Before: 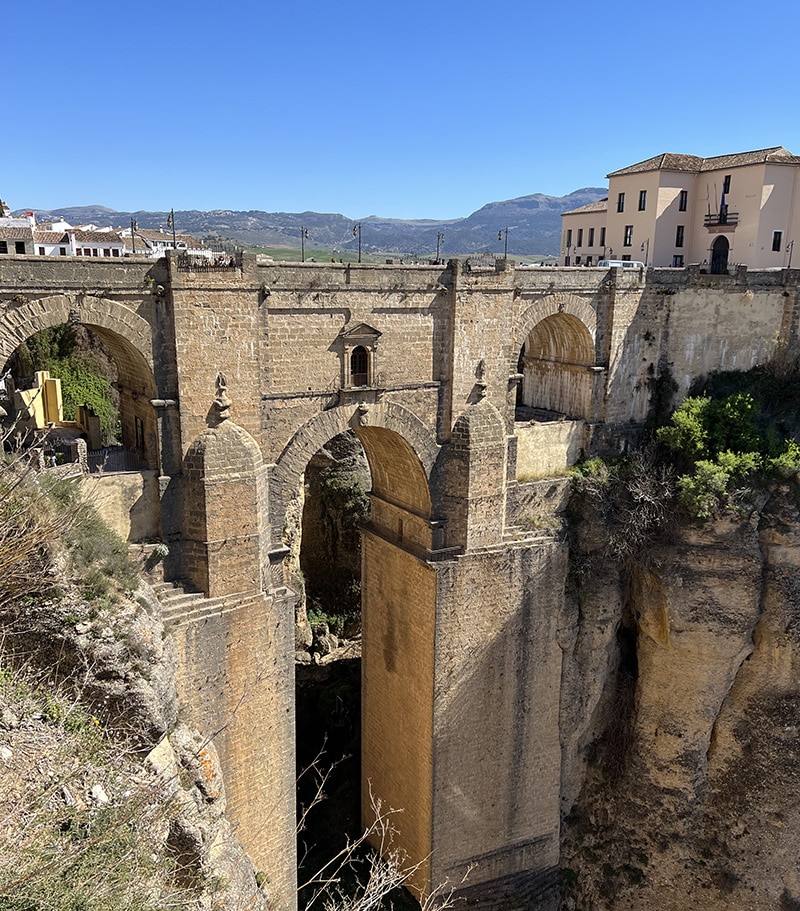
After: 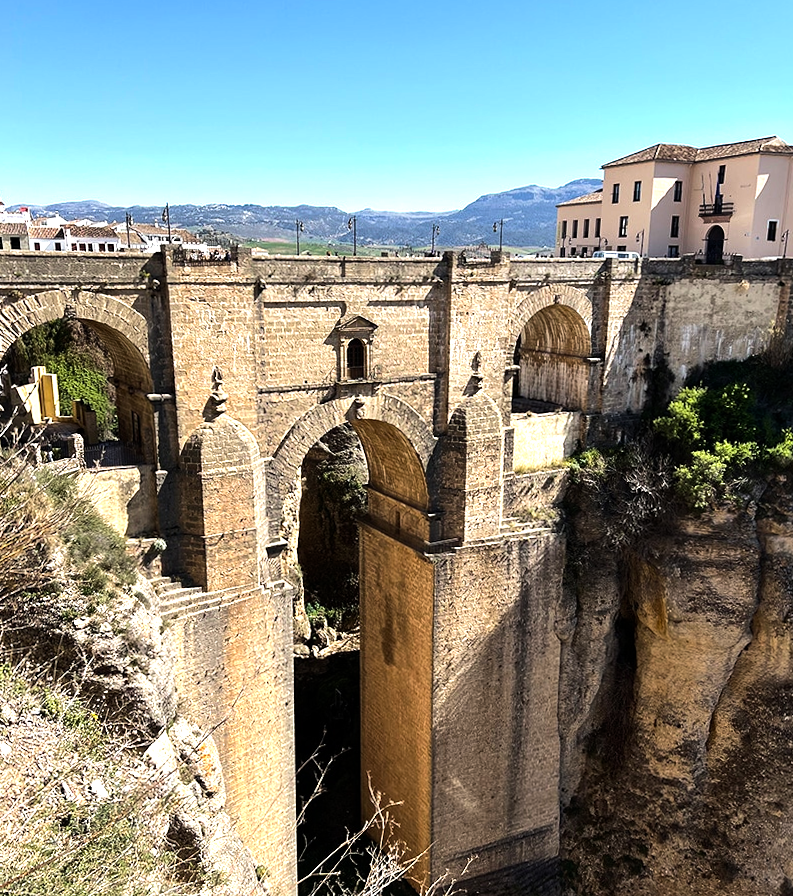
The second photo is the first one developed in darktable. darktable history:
tone equalizer: -8 EV -1.08 EV, -7 EV -1.01 EV, -6 EV -0.867 EV, -5 EV -0.578 EV, -3 EV 0.578 EV, -2 EV 0.867 EV, -1 EV 1.01 EV, +0 EV 1.08 EV, edges refinement/feathering 500, mask exposure compensation -1.57 EV, preserve details no
rotate and perspective: rotation -0.45°, automatic cropping original format, crop left 0.008, crop right 0.992, crop top 0.012, crop bottom 0.988
velvia: strength 15%
